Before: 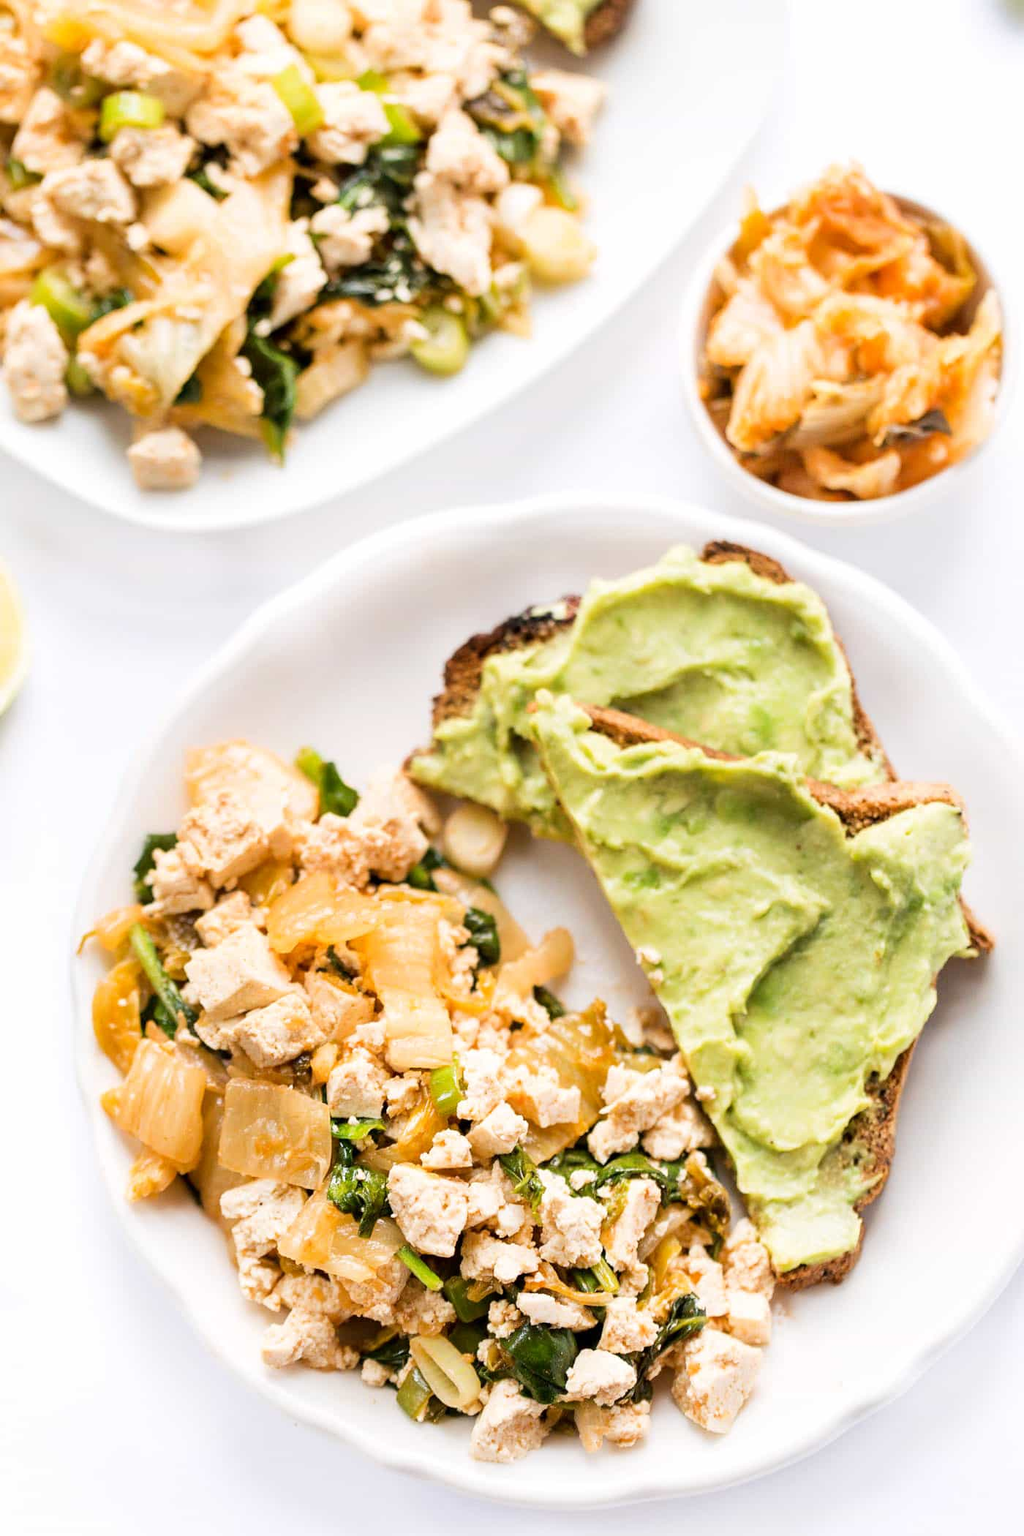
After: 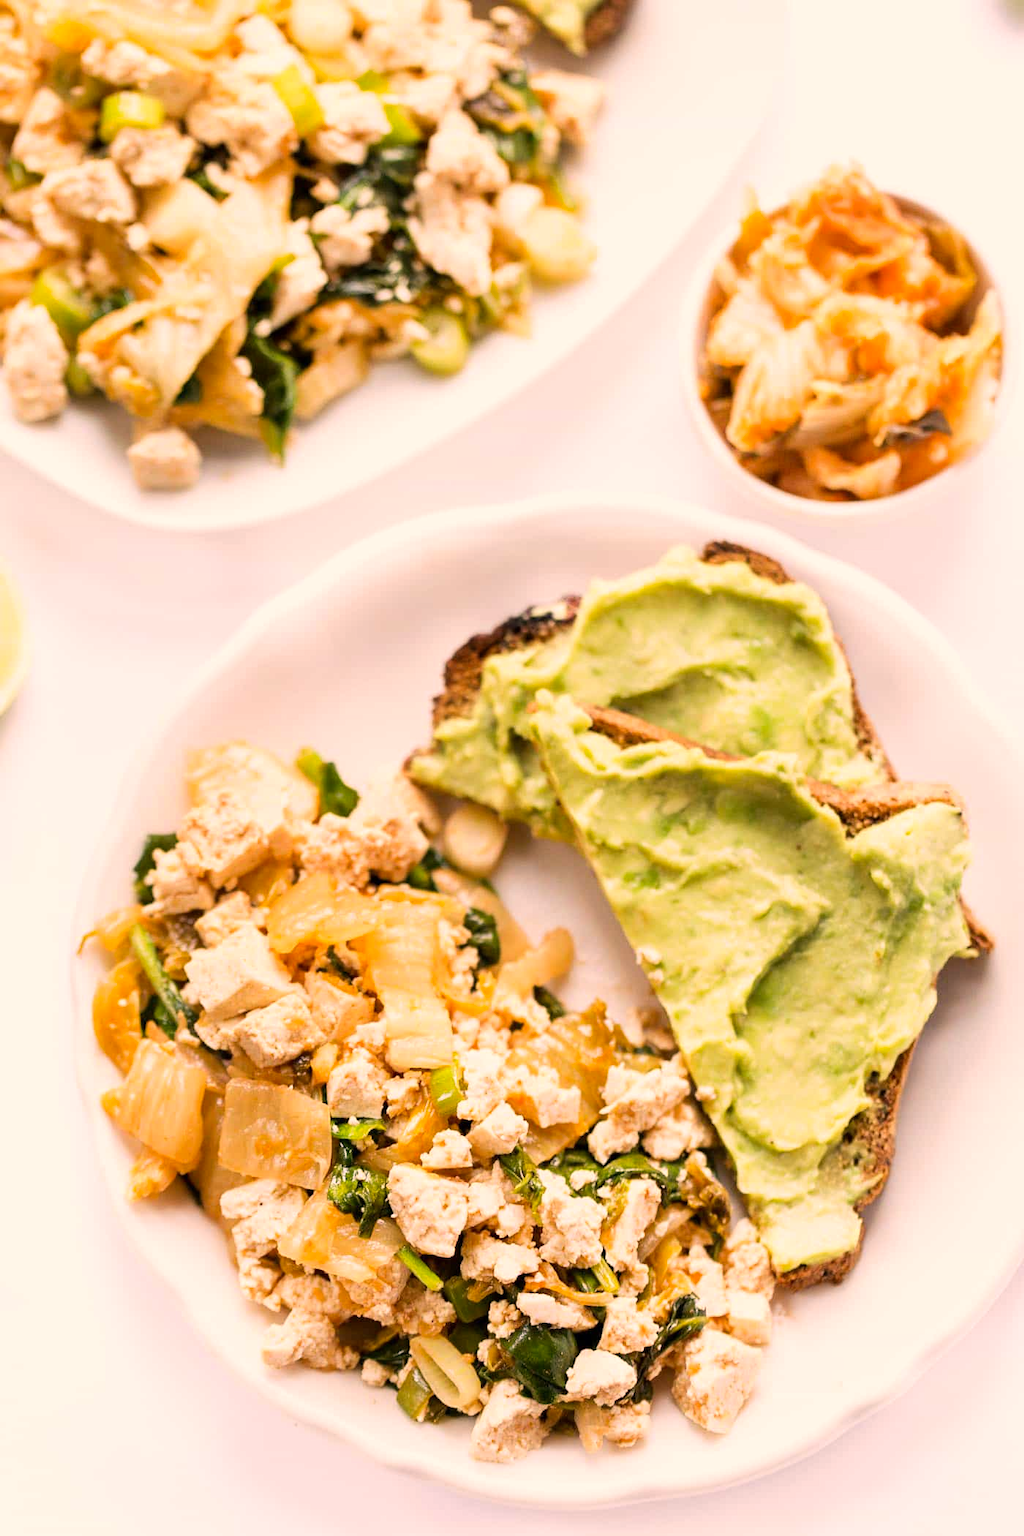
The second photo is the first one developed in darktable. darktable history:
color correction: highlights a* 11.76, highlights b* 11.83
